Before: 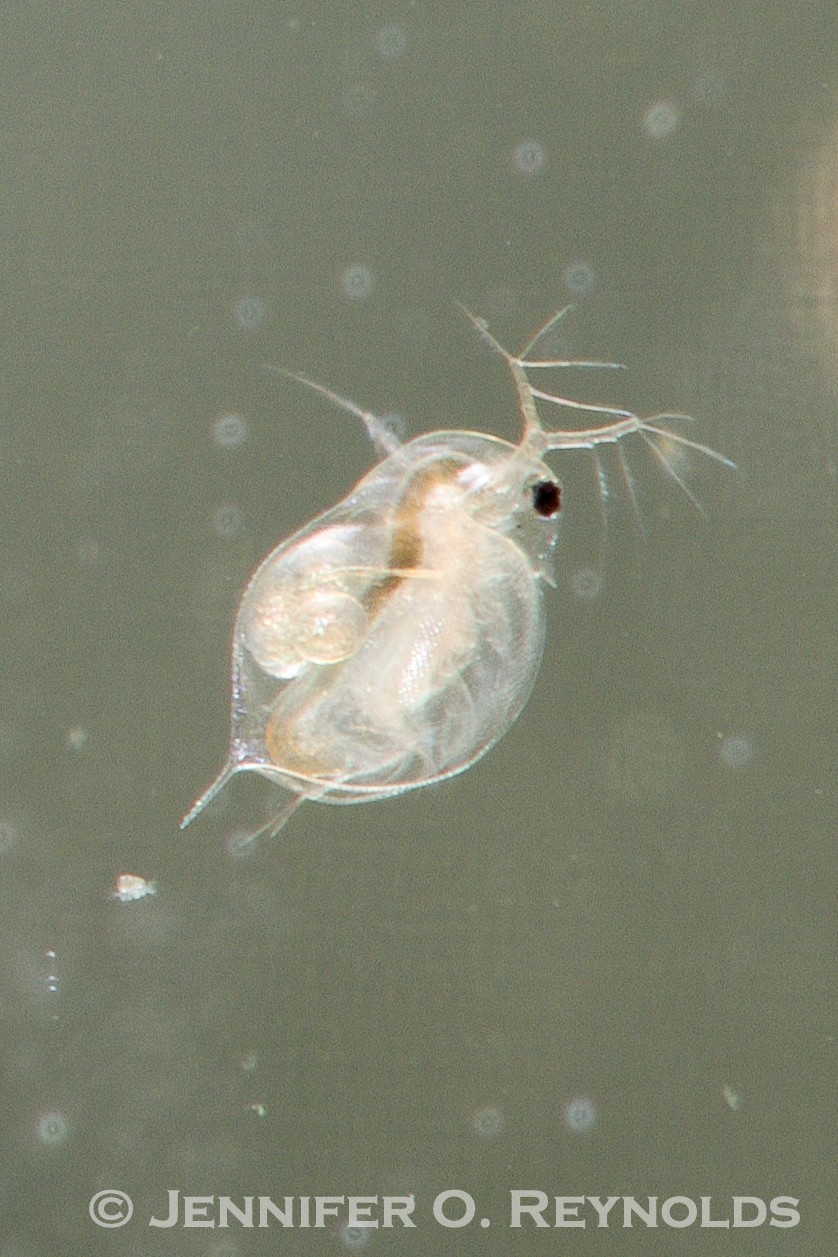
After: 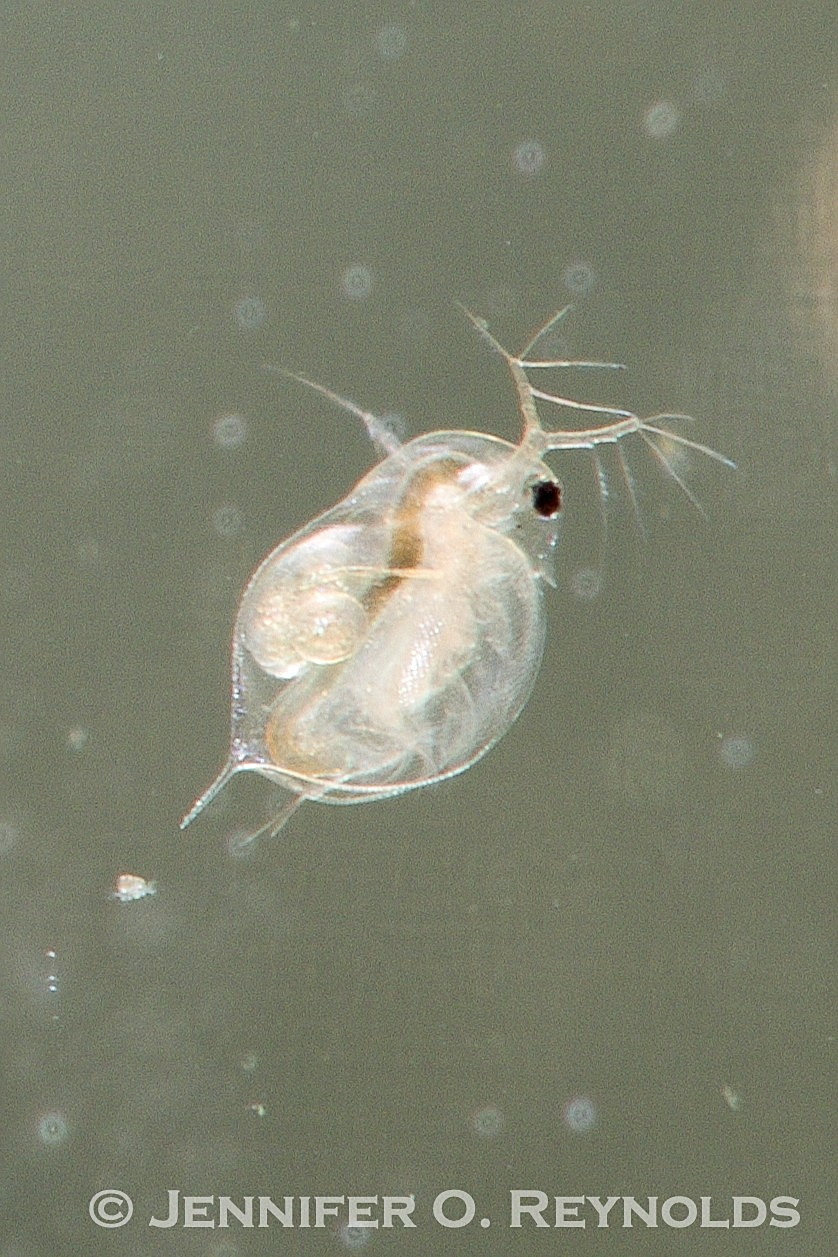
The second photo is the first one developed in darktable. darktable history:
exposure: black level correction 0, exposure 0 EV, compensate highlight preservation false
sharpen: on, module defaults
